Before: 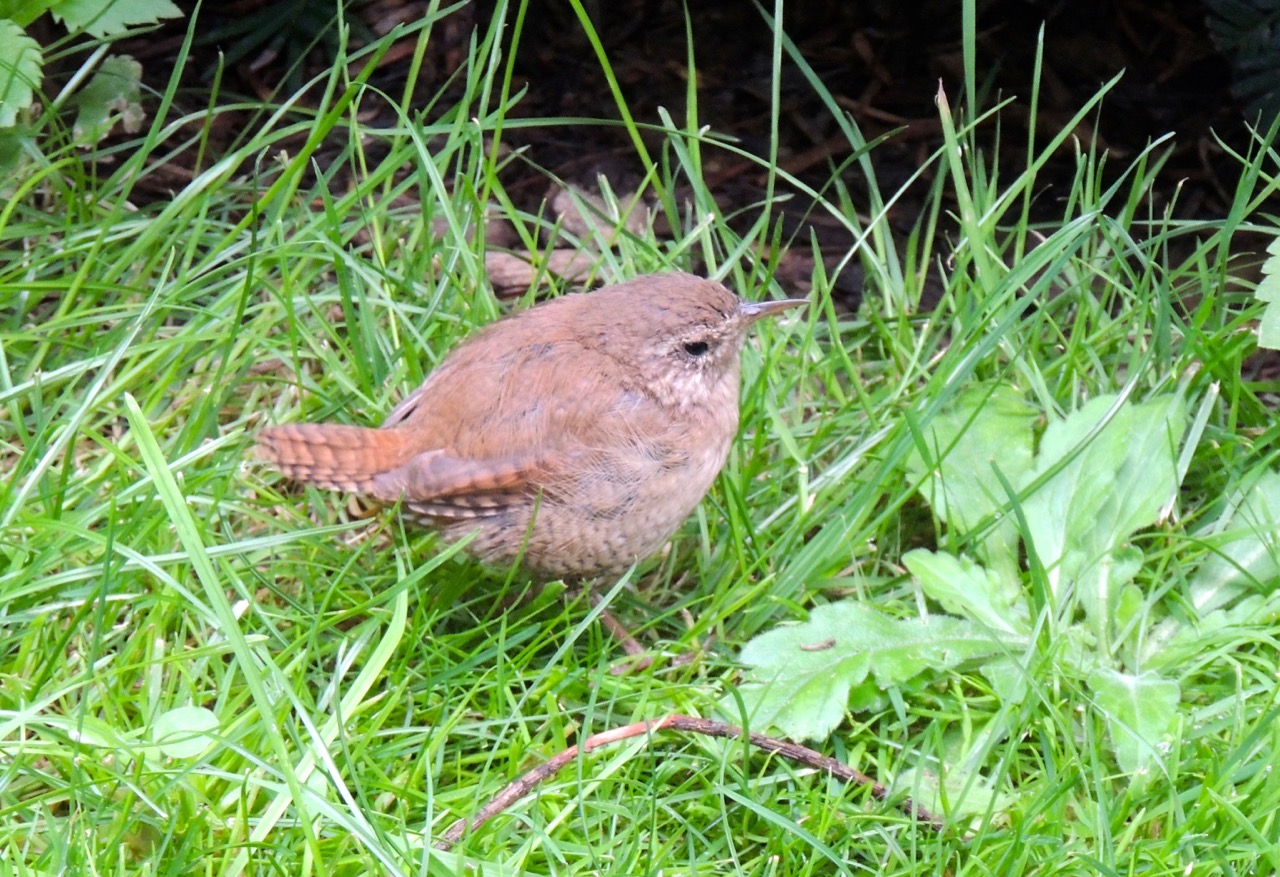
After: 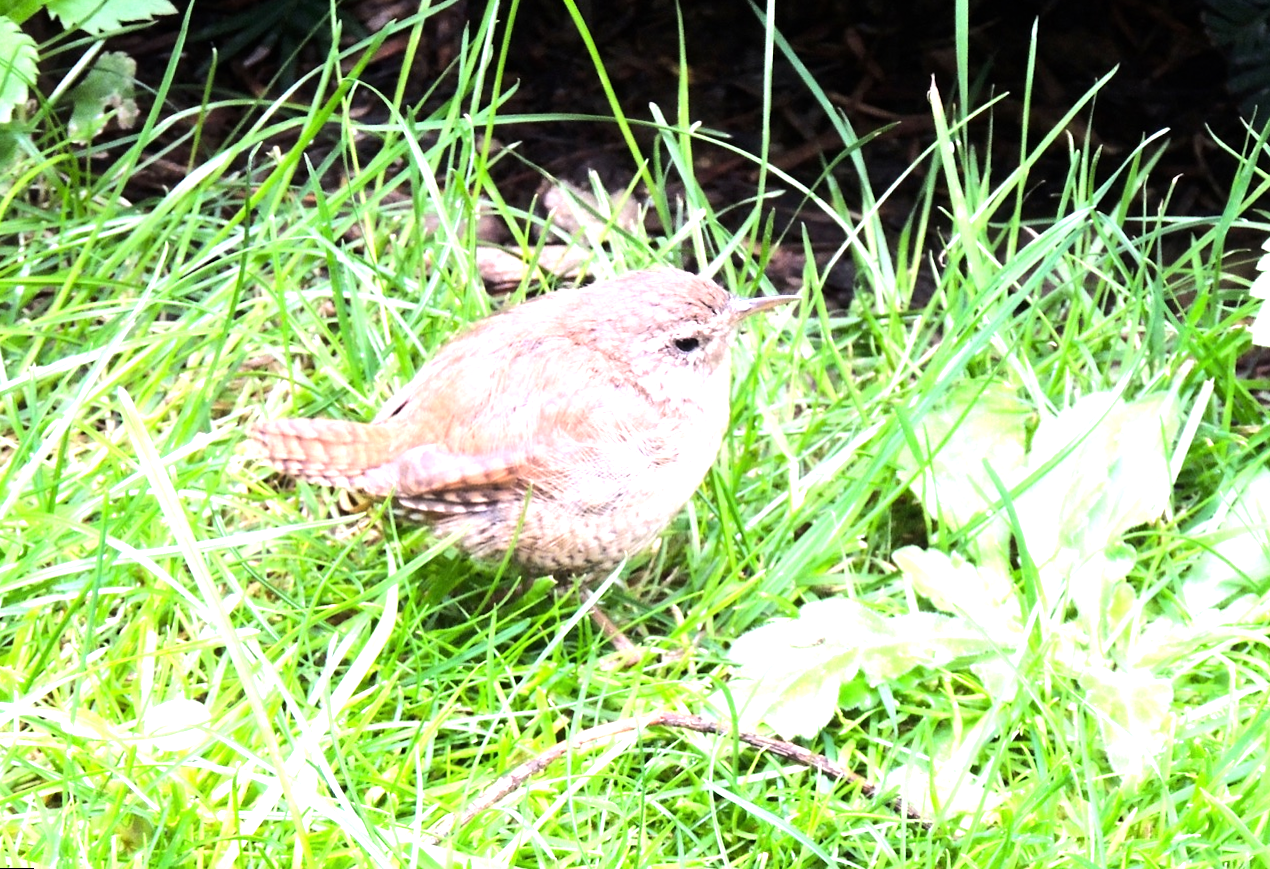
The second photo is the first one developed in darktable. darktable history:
rotate and perspective: rotation 0.192°, lens shift (horizontal) -0.015, crop left 0.005, crop right 0.996, crop top 0.006, crop bottom 0.99
exposure: exposure 0.6 EV, compensate highlight preservation false
contrast brightness saturation: contrast 0.05
tone equalizer: -8 EV -0.75 EV, -7 EV -0.7 EV, -6 EV -0.6 EV, -5 EV -0.4 EV, -3 EV 0.4 EV, -2 EV 0.6 EV, -1 EV 0.7 EV, +0 EV 0.75 EV, edges refinement/feathering 500, mask exposure compensation -1.57 EV, preserve details no
